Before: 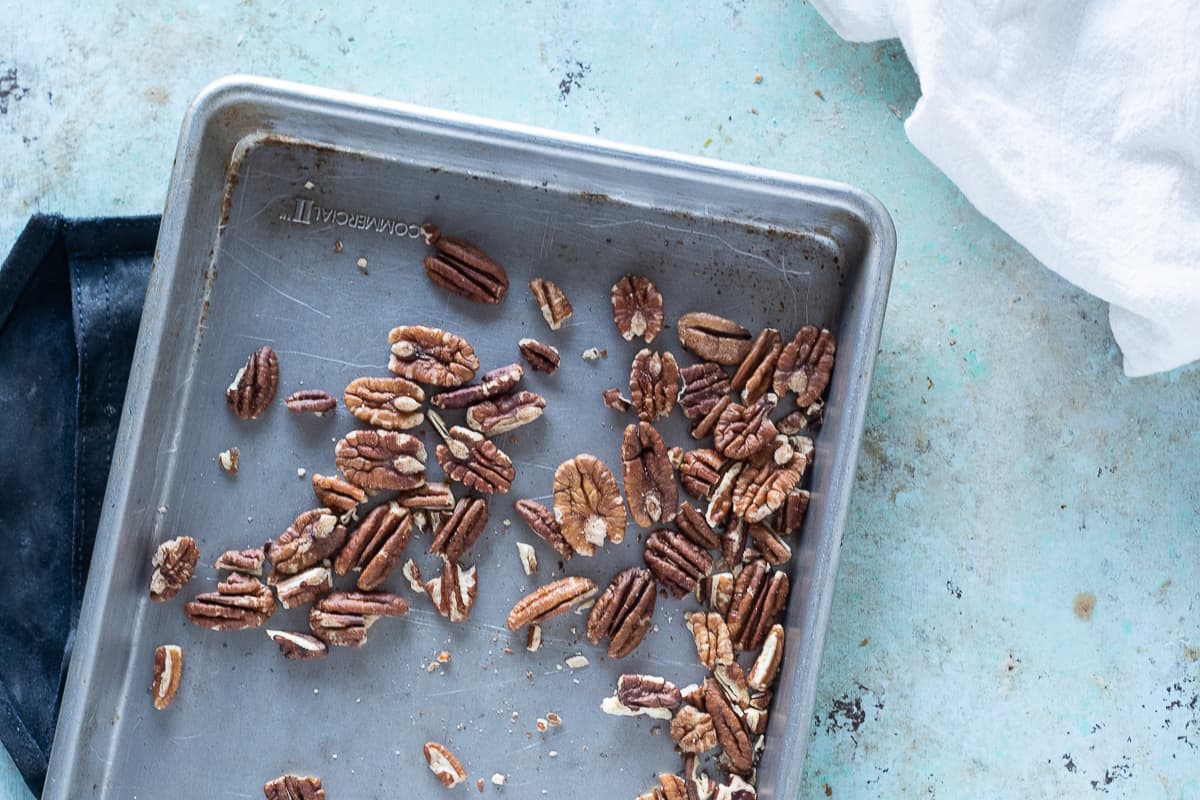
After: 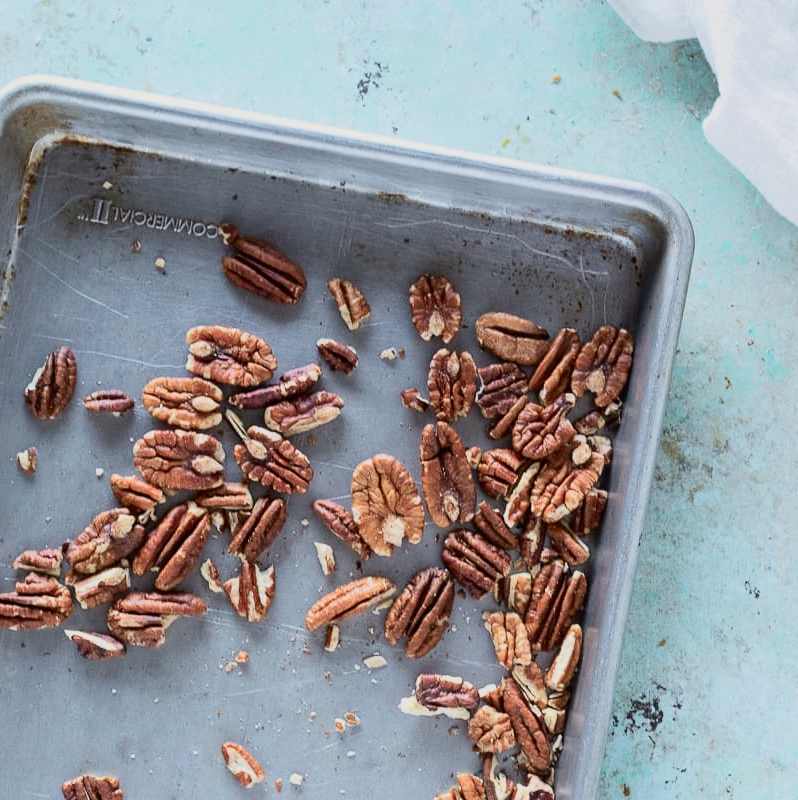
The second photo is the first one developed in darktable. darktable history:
tone curve: curves: ch0 [(0, 0) (0.091, 0.066) (0.184, 0.16) (0.491, 0.519) (0.748, 0.765) (1, 0.919)]; ch1 [(0, 0) (0.179, 0.173) (0.322, 0.32) (0.424, 0.424) (0.502, 0.504) (0.56, 0.578) (0.631, 0.675) (0.777, 0.806) (1, 1)]; ch2 [(0, 0) (0.434, 0.447) (0.483, 0.487) (0.547, 0.573) (0.676, 0.673) (1, 1)], color space Lab, independent channels, preserve colors none
crop: left 16.899%, right 16.556%
